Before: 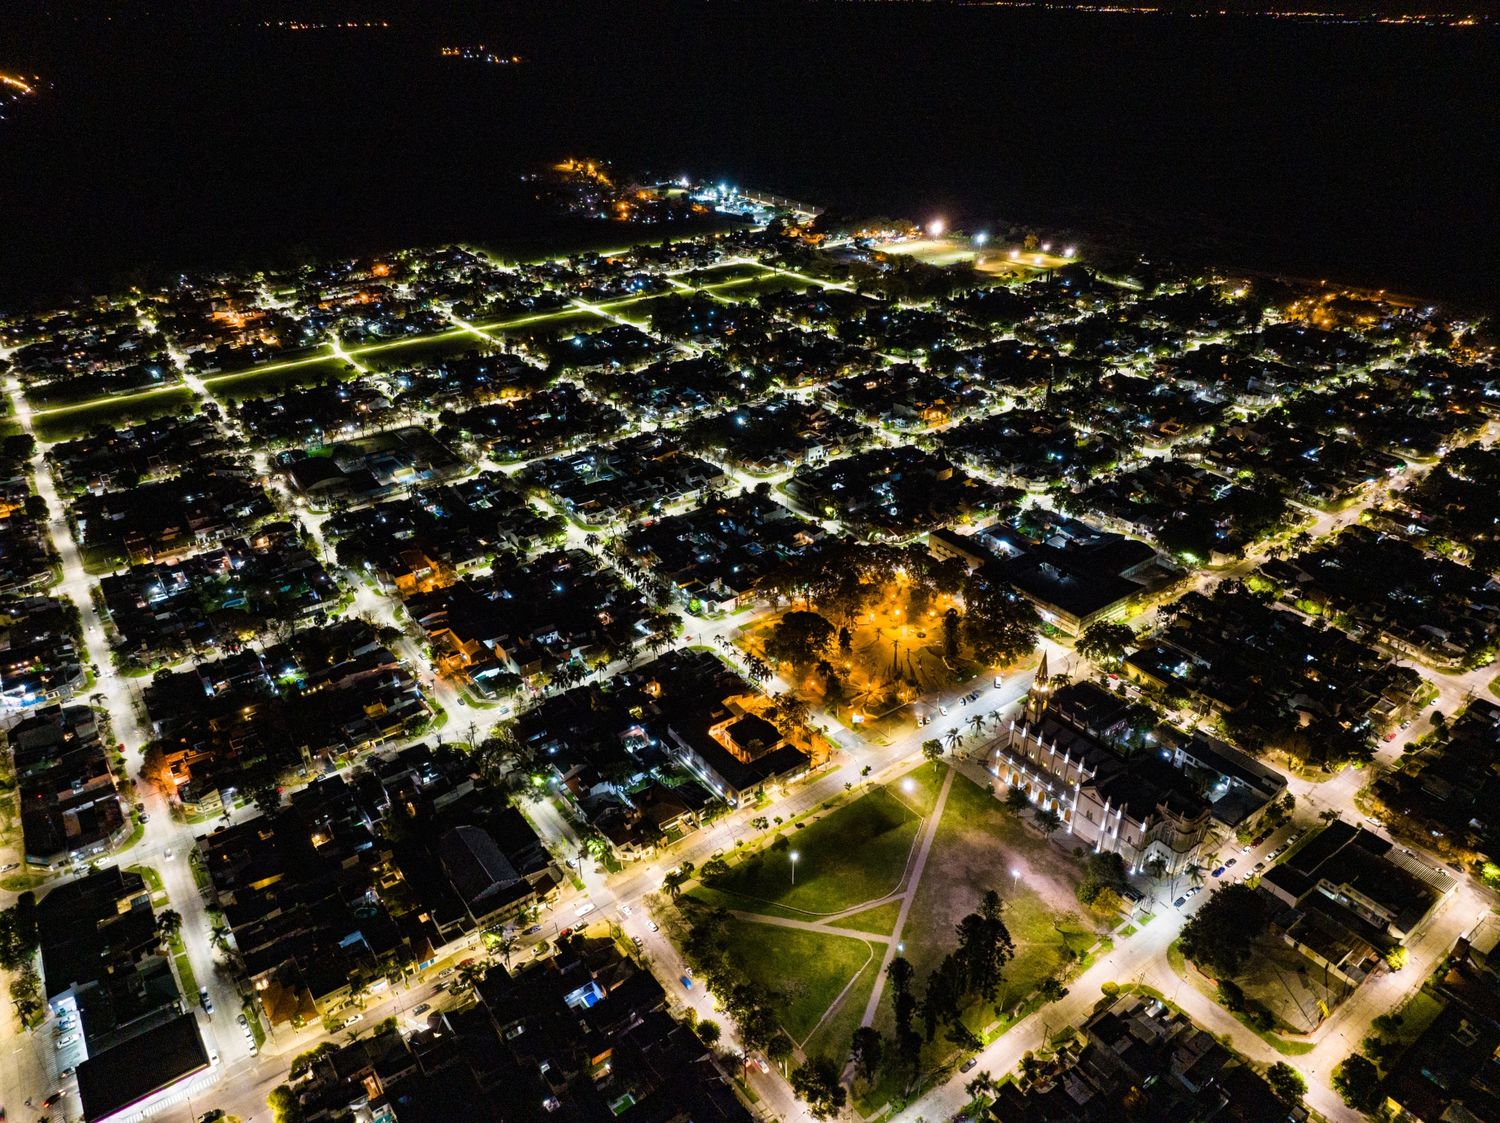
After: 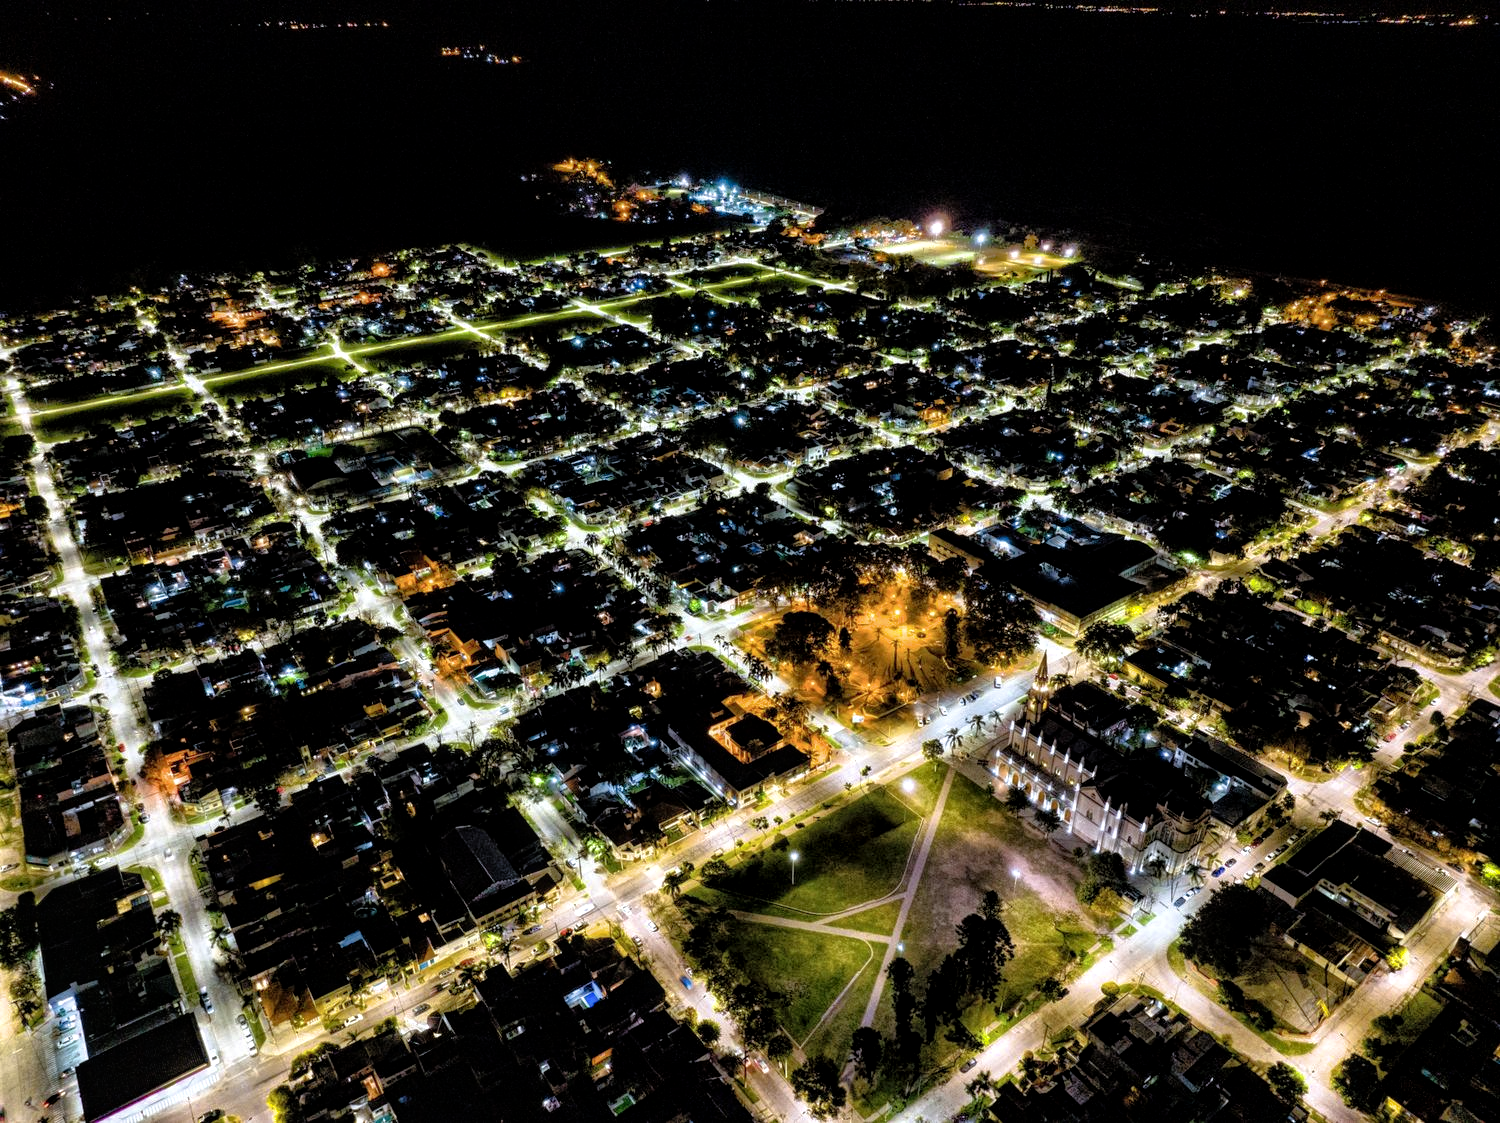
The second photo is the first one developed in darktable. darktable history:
filmic rgb: white relative exposure 2.45 EV, hardness 6.33
white balance: red 0.967, blue 1.049
shadows and highlights: on, module defaults
local contrast: highlights 99%, shadows 86%, detail 160%, midtone range 0.2
